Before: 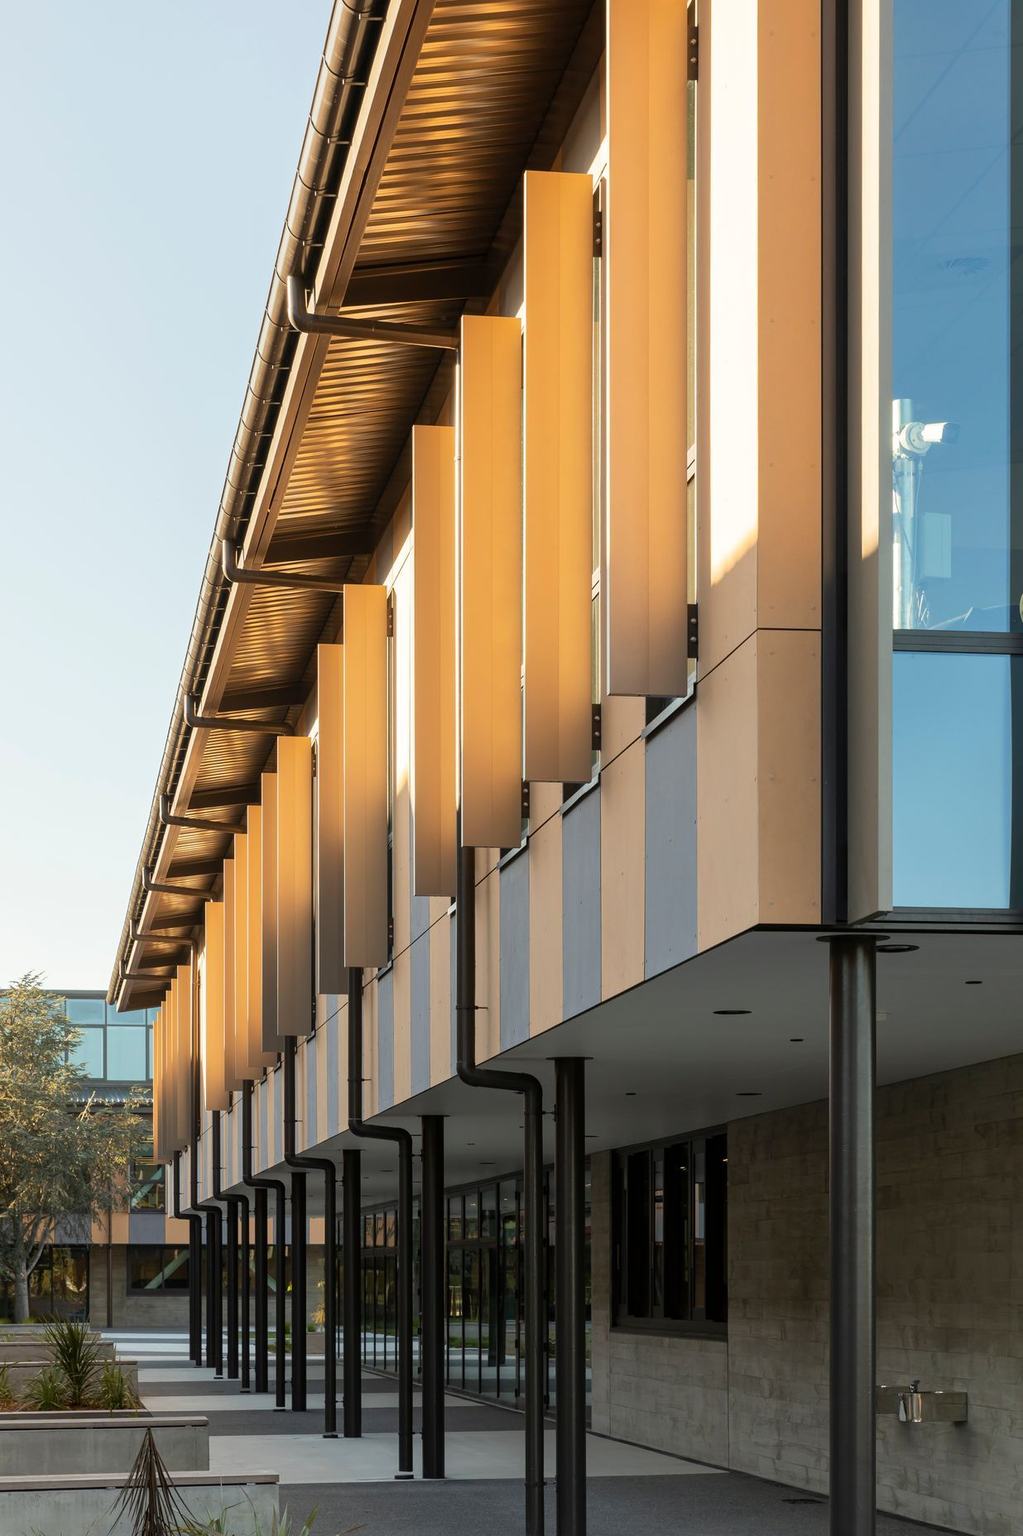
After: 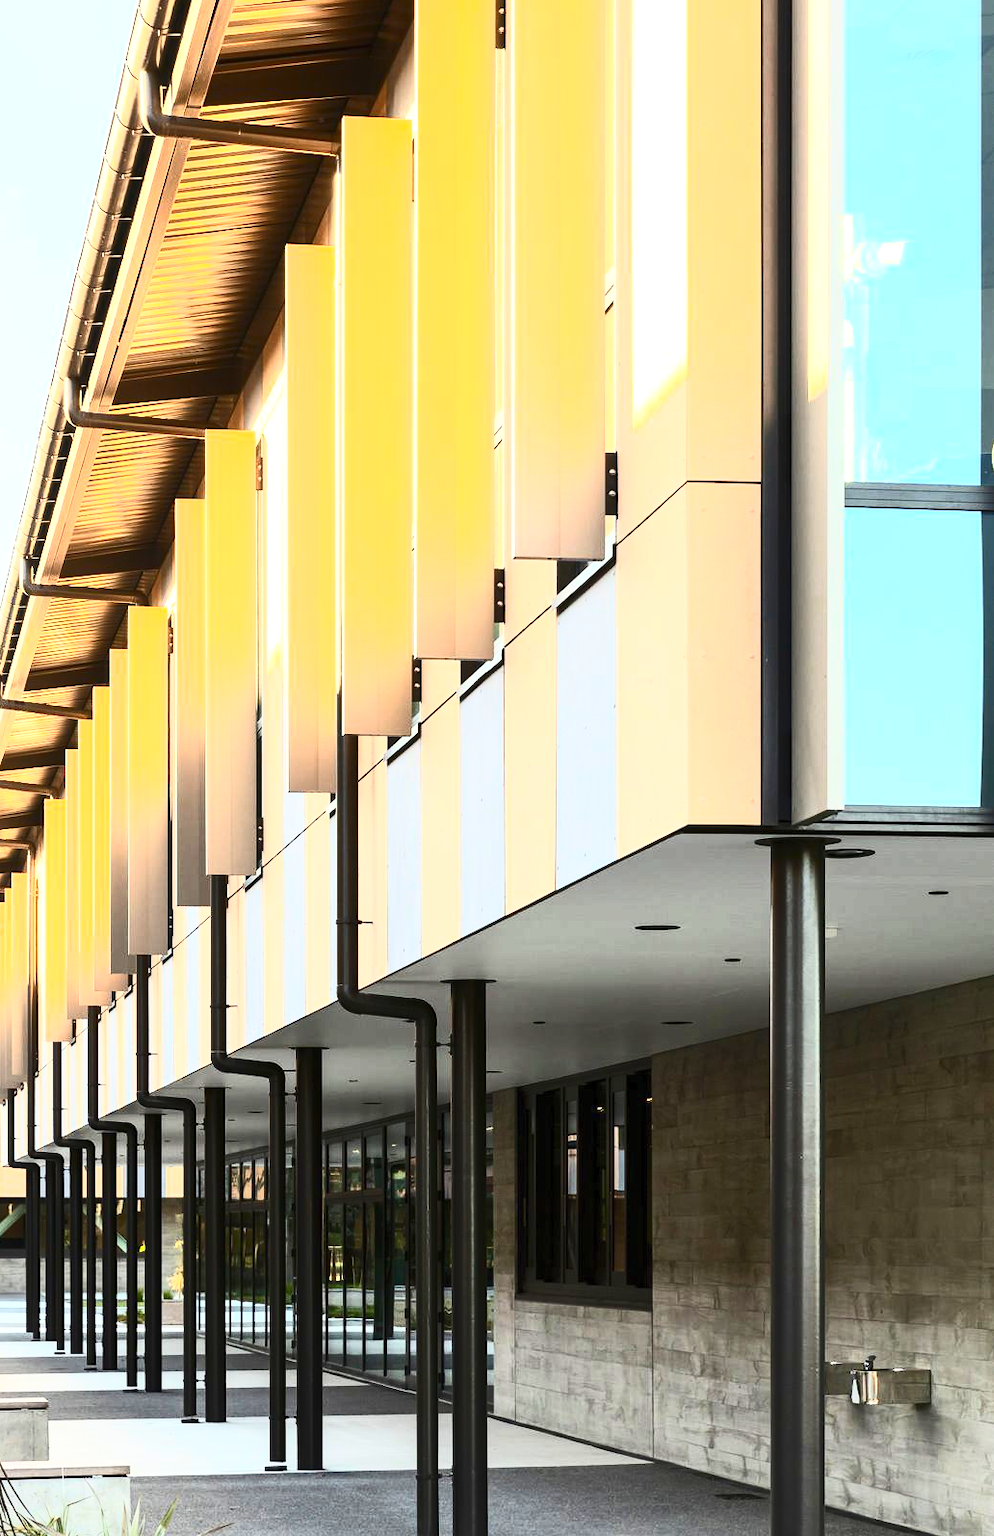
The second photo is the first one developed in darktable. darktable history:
crop: left 16.376%, top 14.058%
contrast brightness saturation: contrast 0.611, brightness 0.36, saturation 0.138
exposure: exposure 1.093 EV, compensate exposure bias true, compensate highlight preservation false
